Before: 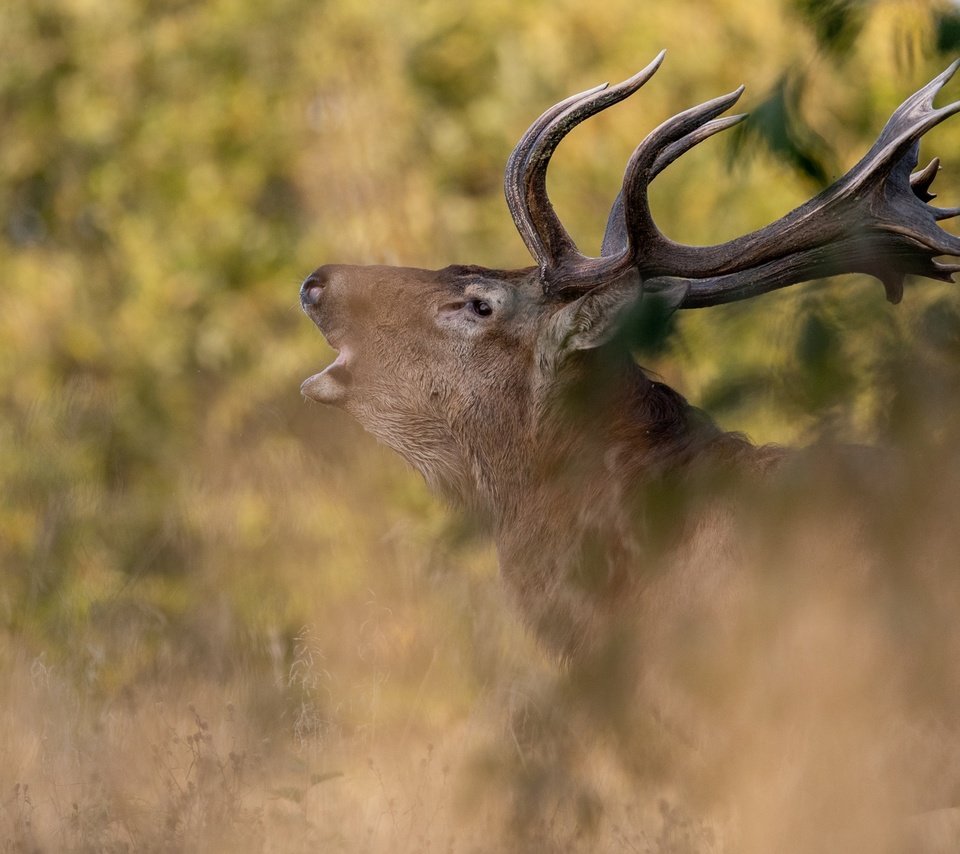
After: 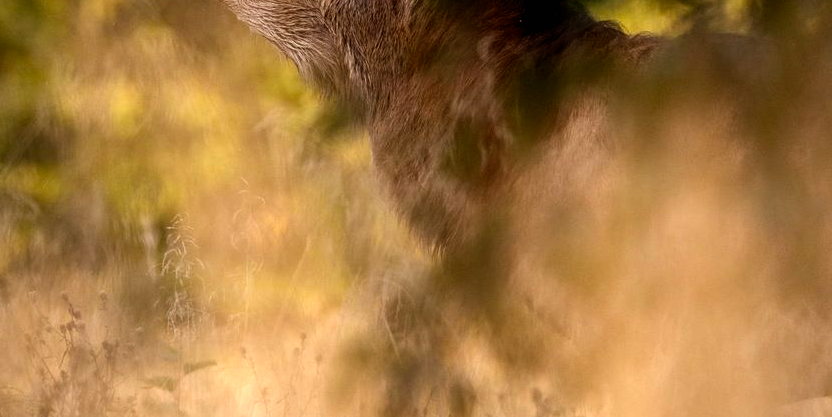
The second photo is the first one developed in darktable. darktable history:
crop and rotate: left 13.306%, top 48.129%, bottom 2.928%
filmic rgb: black relative exposure -8.2 EV, white relative exposure 2.2 EV, threshold 3 EV, hardness 7.11, latitude 85.74%, contrast 1.696, highlights saturation mix -4%, shadows ↔ highlights balance -2.69%, preserve chrominance no, color science v5 (2021), contrast in shadows safe, contrast in highlights safe, enable highlight reconstruction true
